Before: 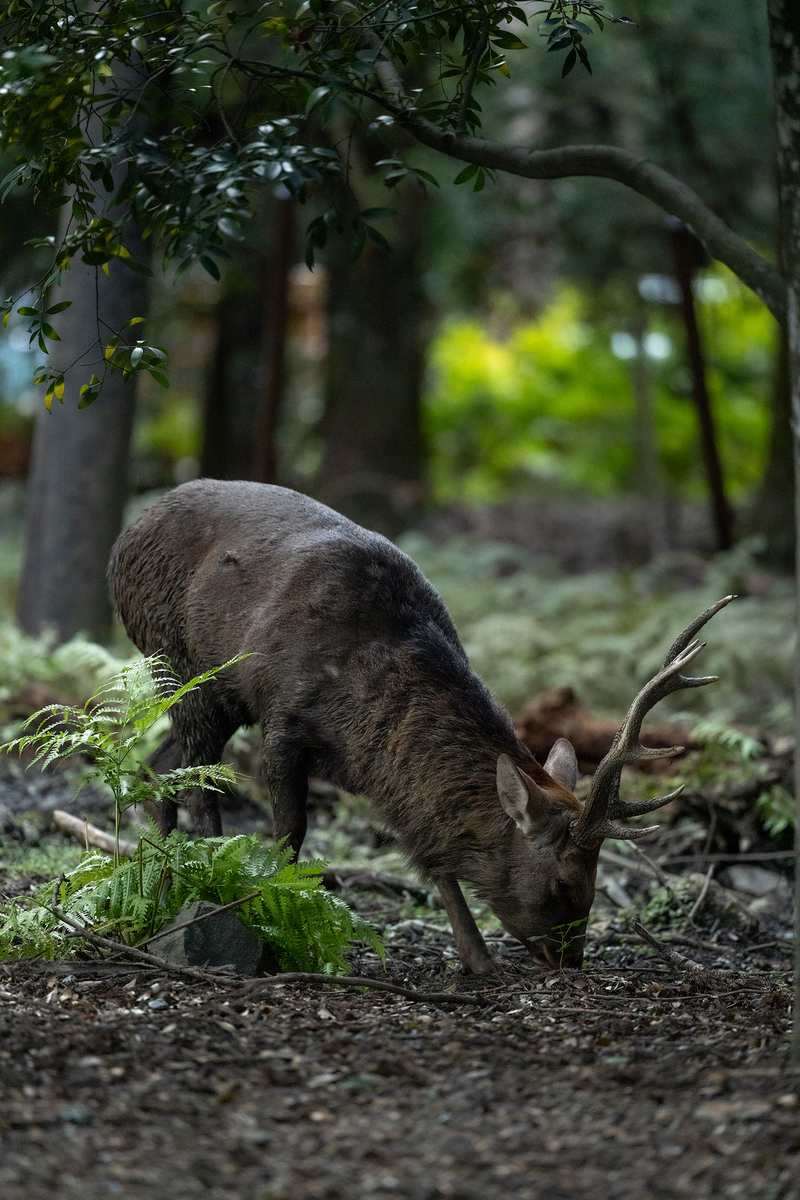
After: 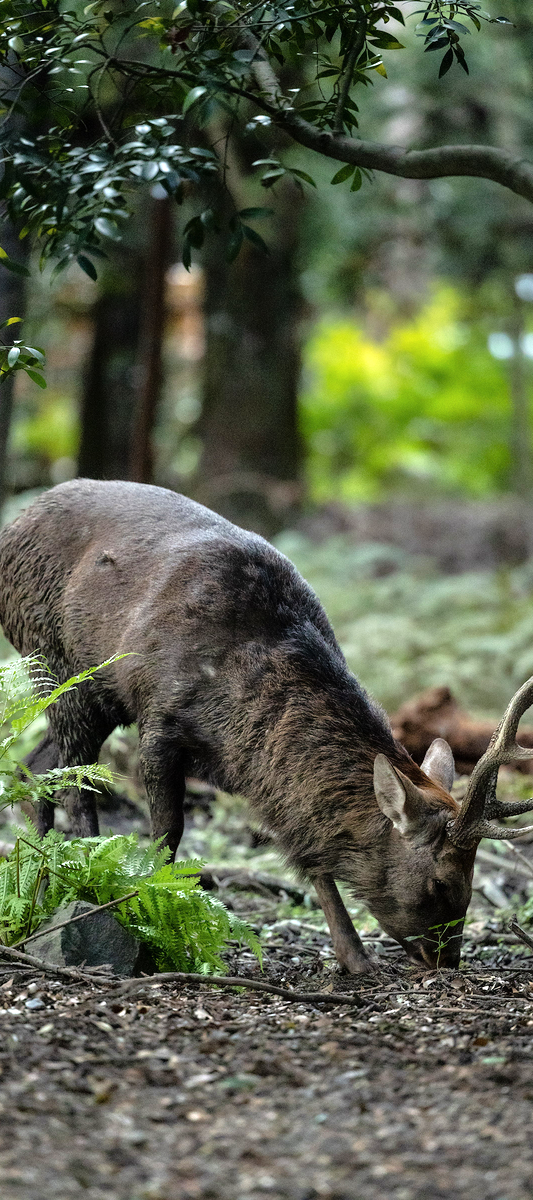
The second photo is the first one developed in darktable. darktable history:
crop: left 15.419%, right 17.914%
tone equalizer: -7 EV 0.15 EV, -6 EV 0.6 EV, -5 EV 1.15 EV, -4 EV 1.33 EV, -3 EV 1.15 EV, -2 EV 0.6 EV, -1 EV 0.15 EV, mask exposure compensation -0.5 EV
shadows and highlights: radius 171.16, shadows 27, white point adjustment 3.13, highlights -67.95, soften with gaussian
